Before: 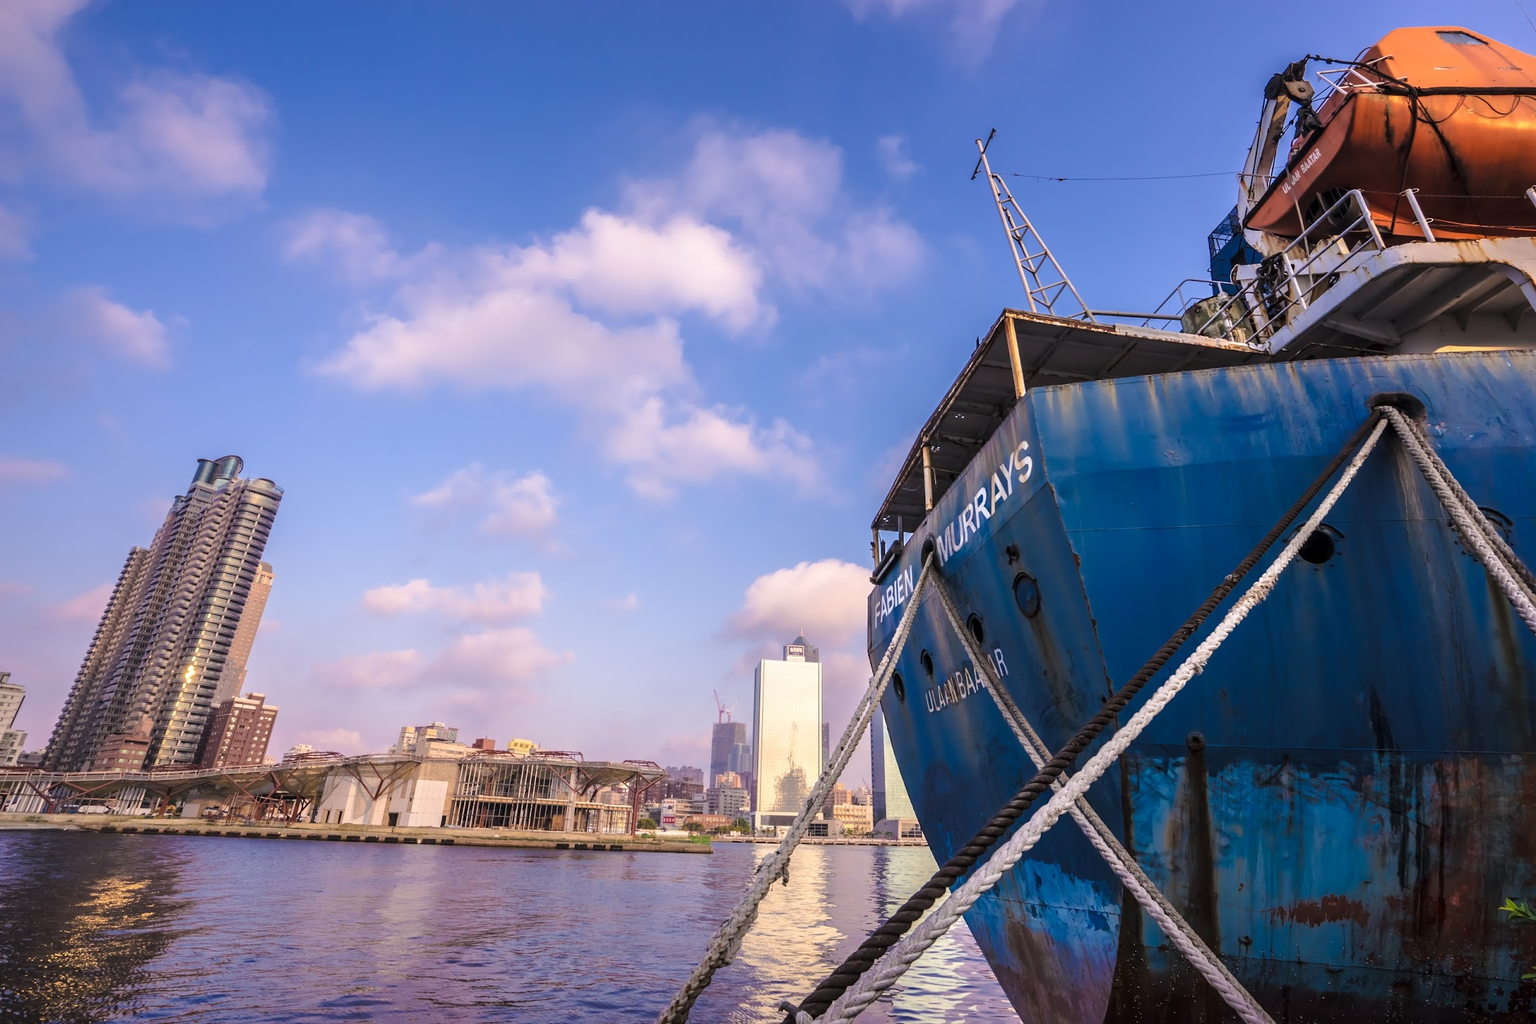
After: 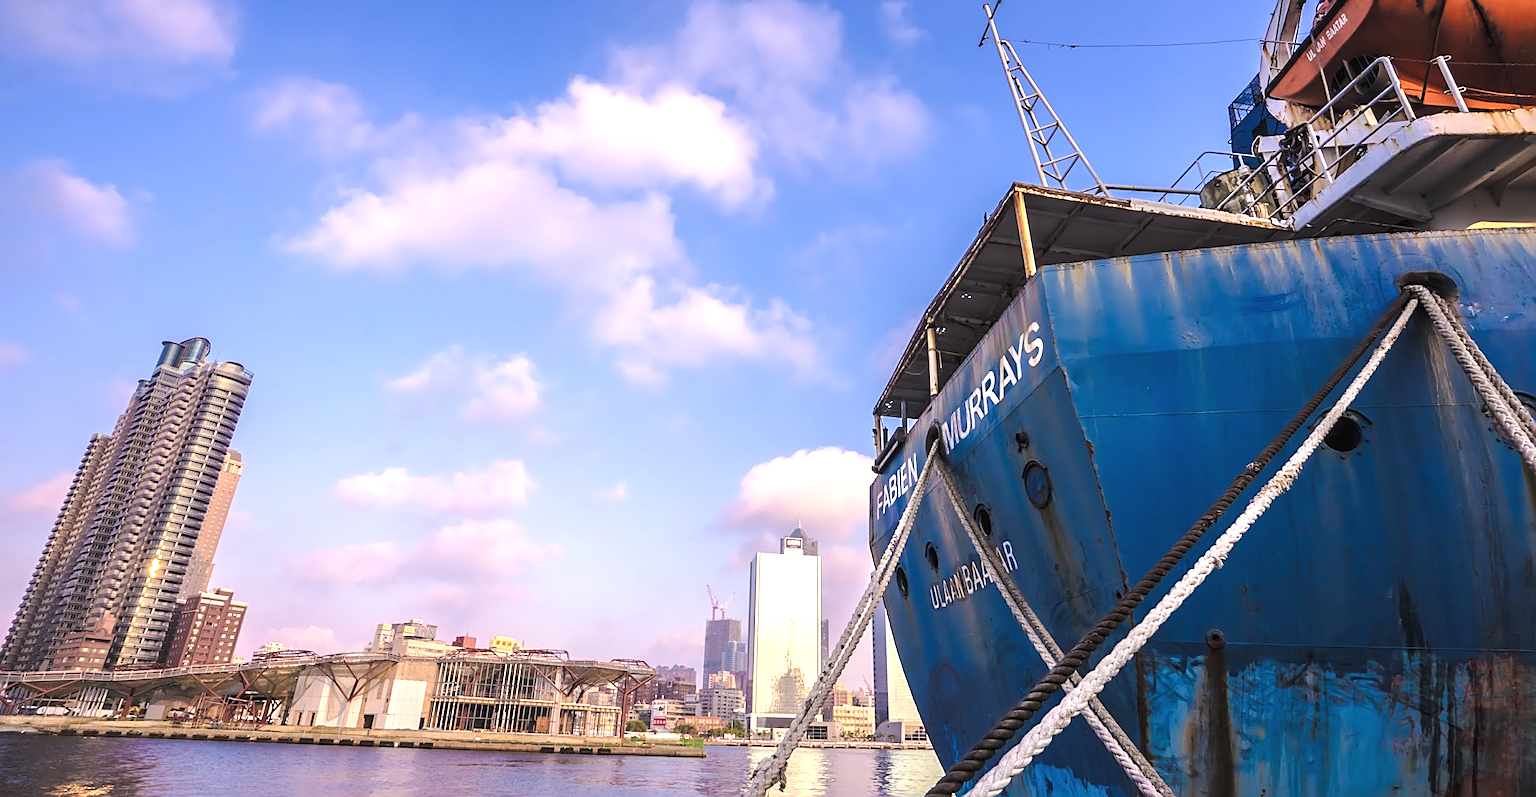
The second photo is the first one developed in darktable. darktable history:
exposure: black level correction -0.002, exposure 0.542 EV, compensate exposure bias true, compensate highlight preservation false
sharpen: on, module defaults
crop and rotate: left 2.872%, top 13.301%, right 2.344%, bottom 12.848%
